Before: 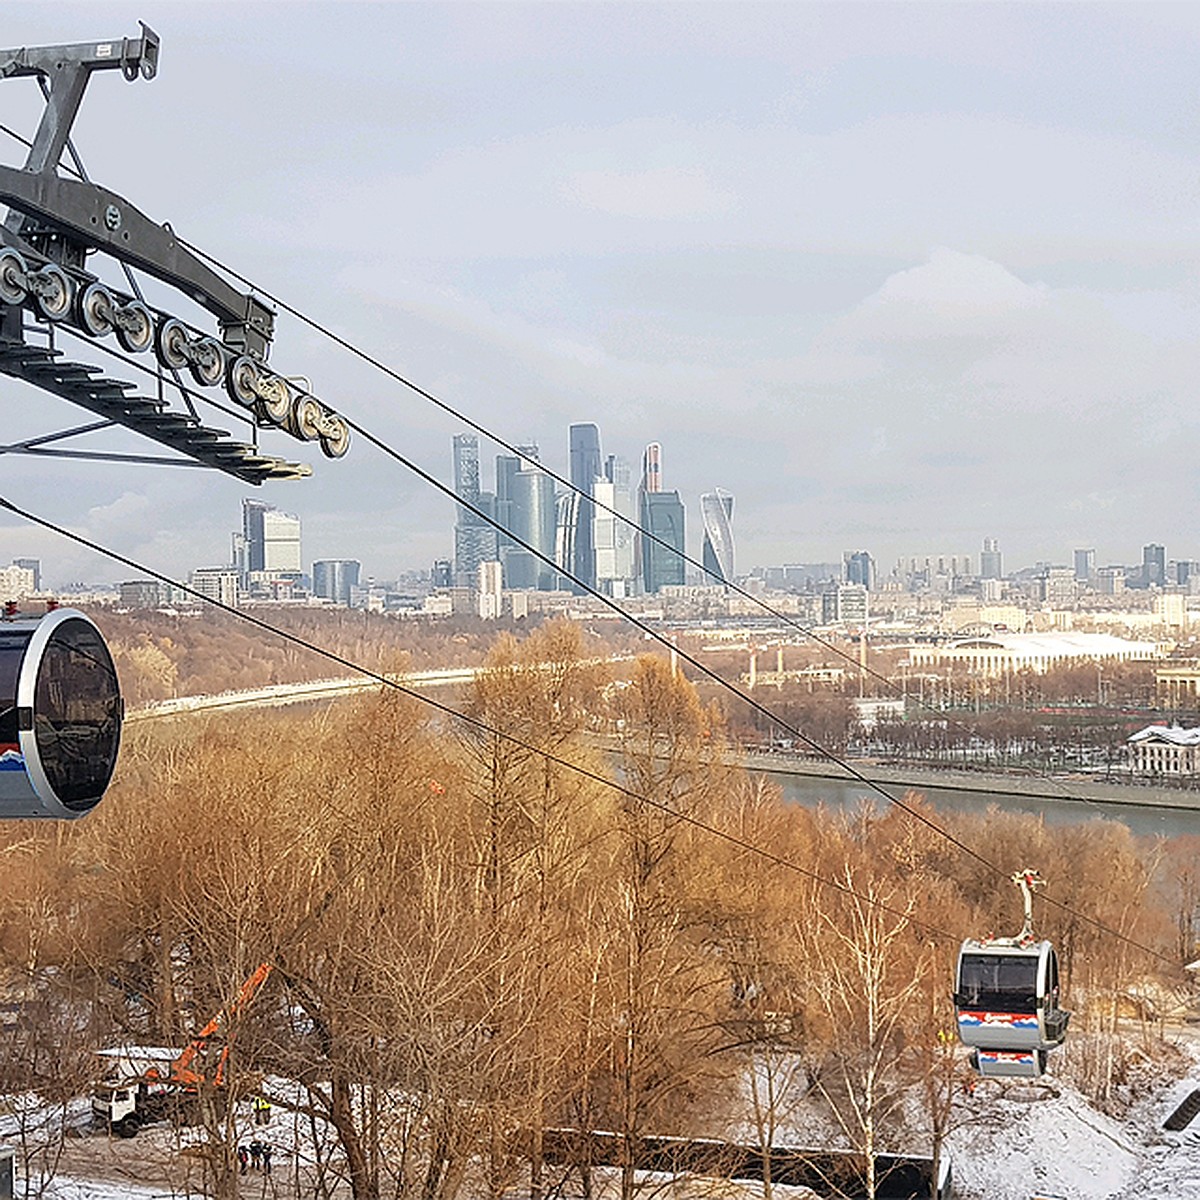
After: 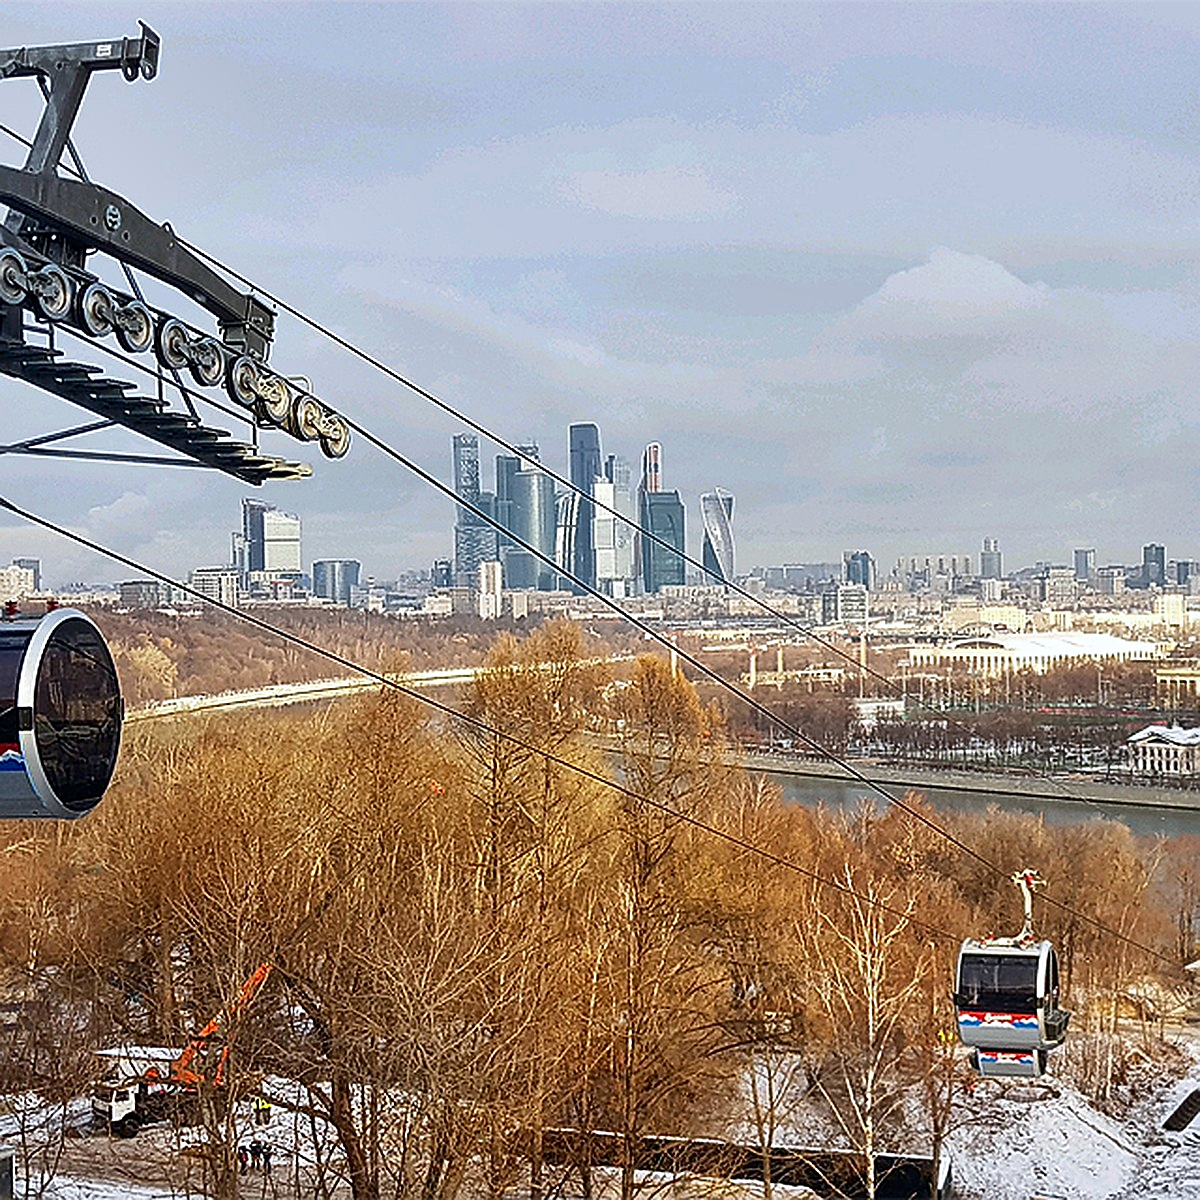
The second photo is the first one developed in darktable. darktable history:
white balance: red 0.982, blue 1.018
shadows and highlights: shadows 53, soften with gaussian
contrast brightness saturation: contrast 0.12, brightness -0.12, saturation 0.2
sharpen: radius 2.529, amount 0.323
